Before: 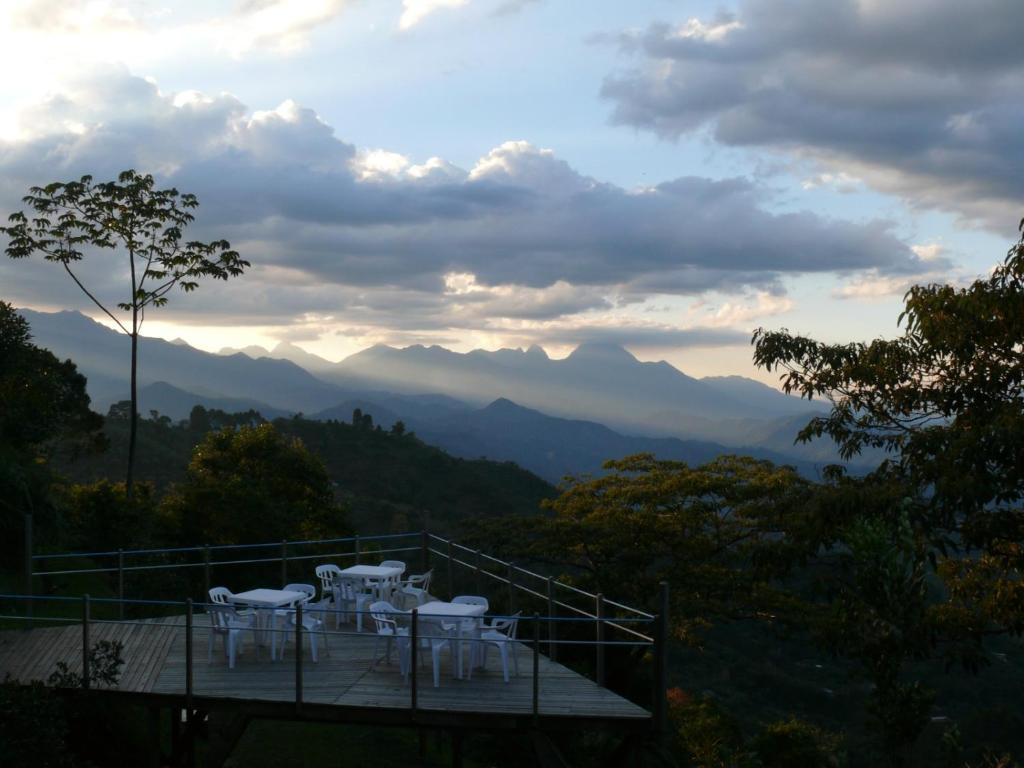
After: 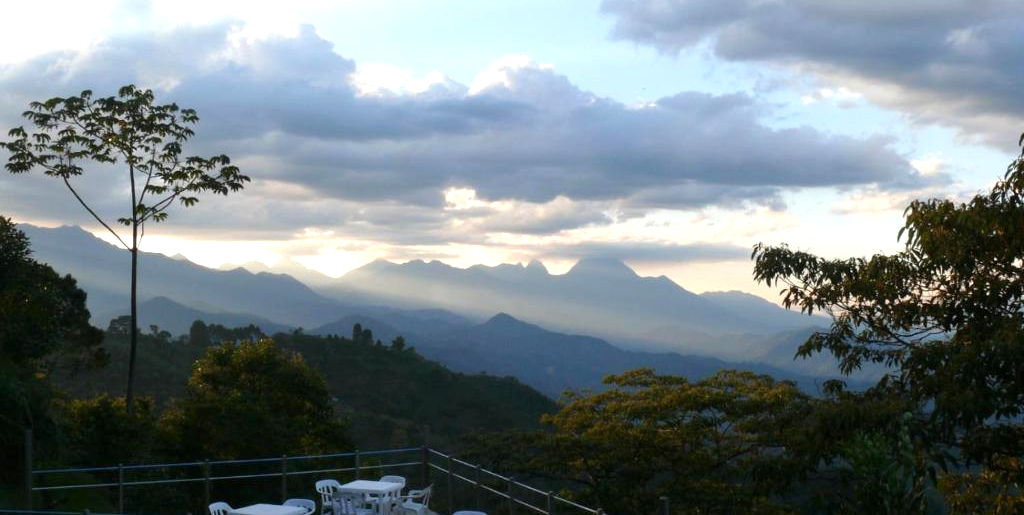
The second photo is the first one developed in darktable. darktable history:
exposure: exposure 0.566 EV, compensate highlight preservation false
crop: top 11.179%, bottom 21.651%
